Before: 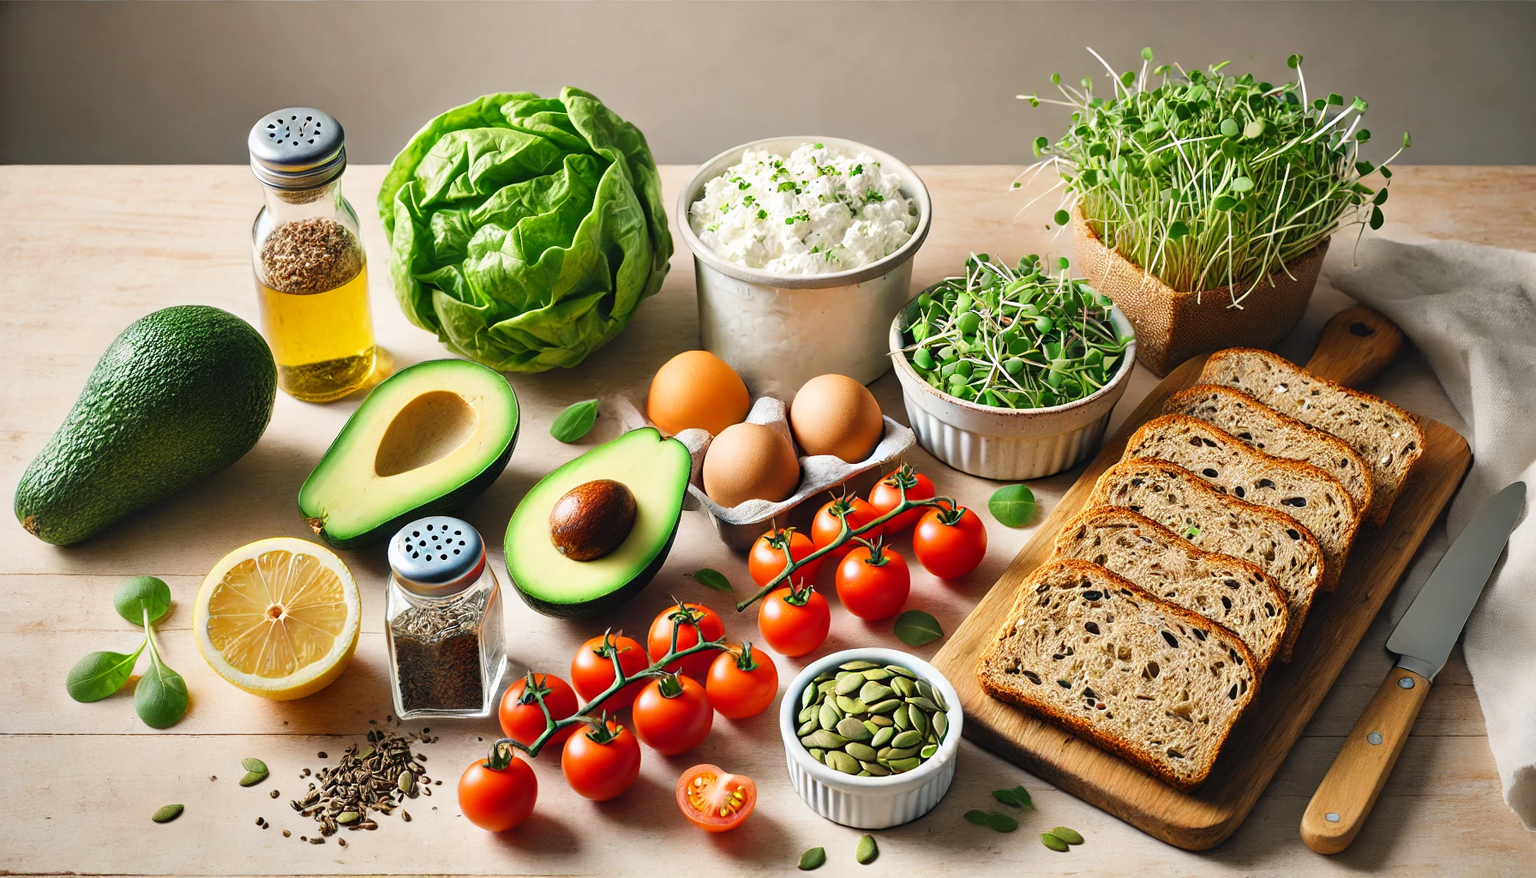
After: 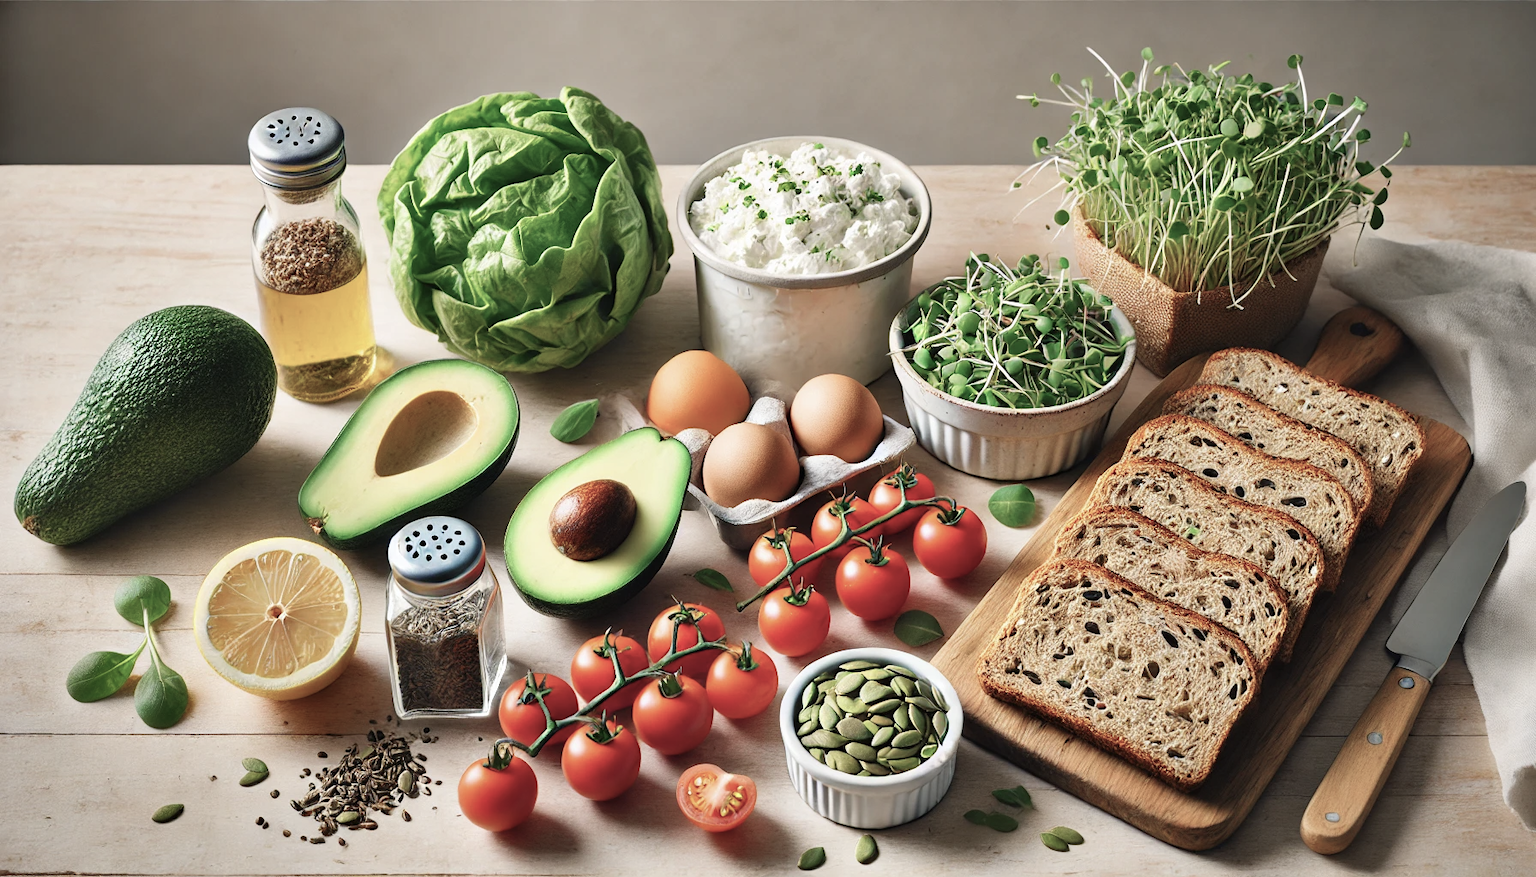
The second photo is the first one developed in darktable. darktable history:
shadows and highlights: low approximation 0.01, soften with gaussian
color balance: input saturation 100.43%, contrast fulcrum 14.22%, output saturation 70.41%
